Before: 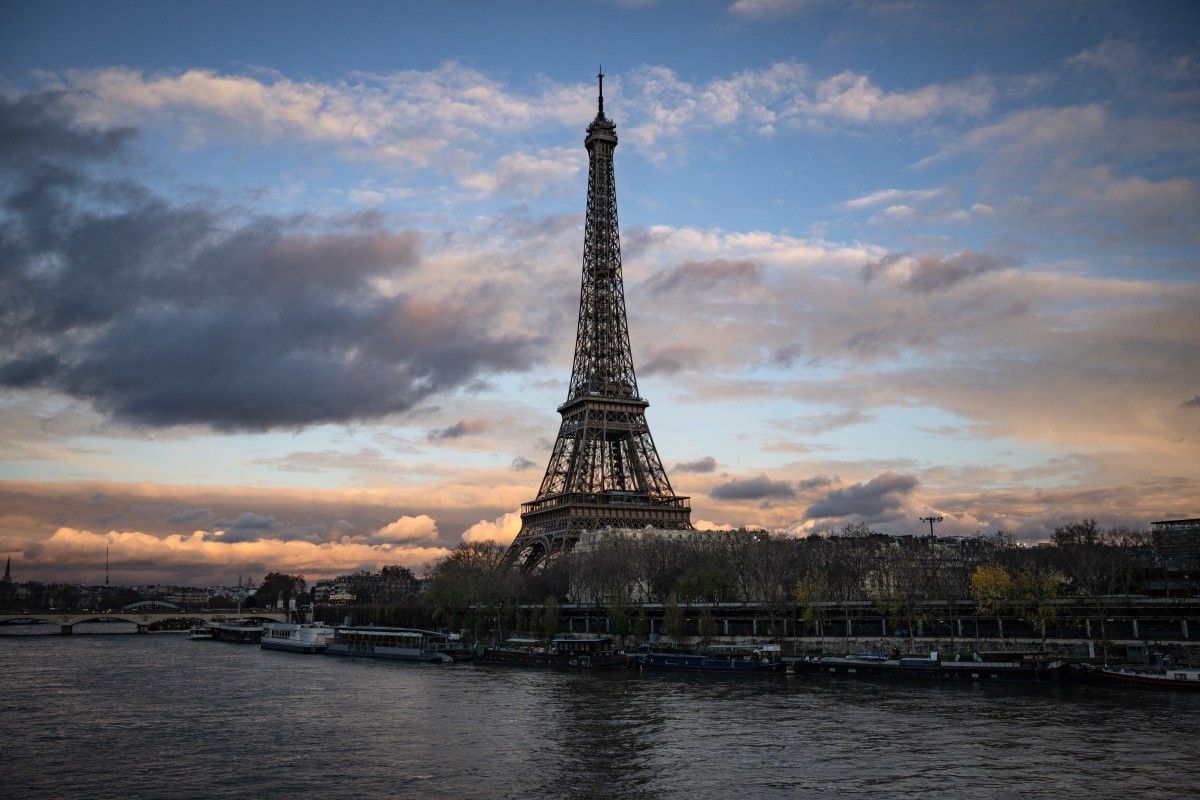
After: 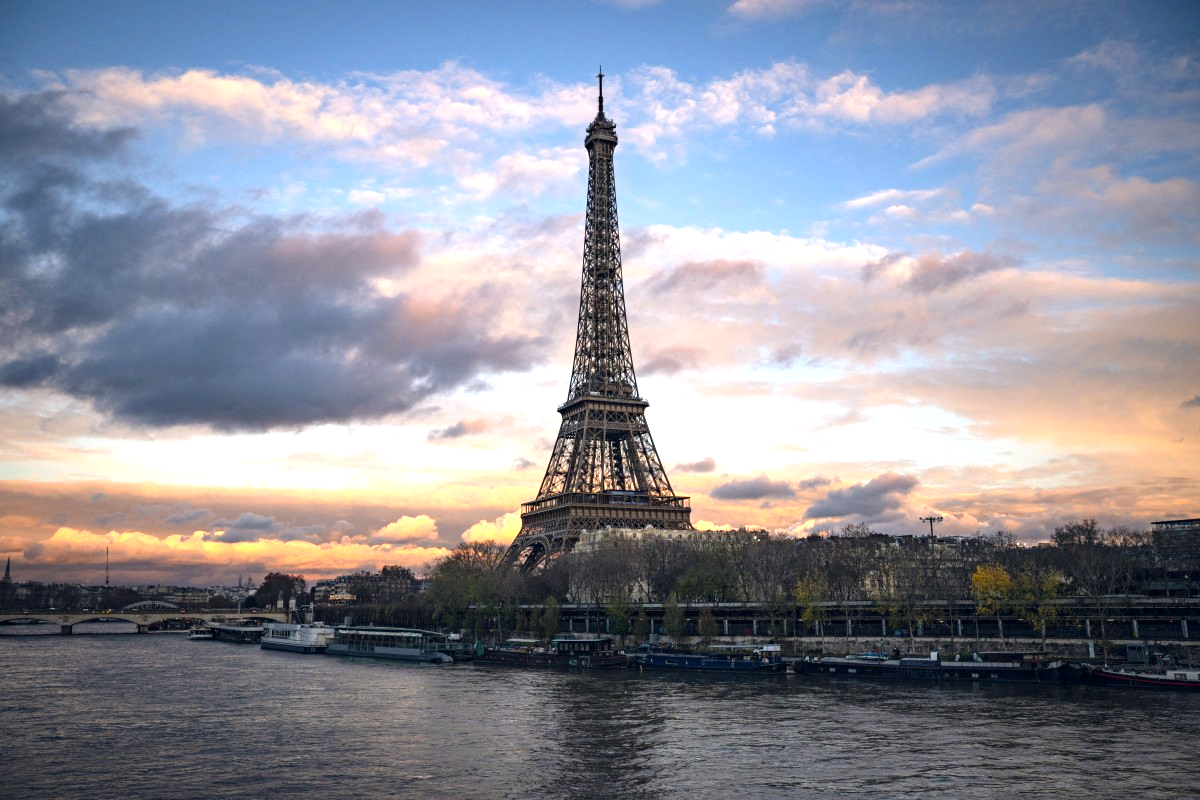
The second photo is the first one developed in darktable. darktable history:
exposure: black level correction 0, exposure 1 EV, compensate exposure bias true, compensate highlight preservation false
color balance rgb: shadows lift › hue 87.51°, highlights gain › chroma 1.62%, highlights gain › hue 55.1°, global offset › chroma 0.06%, global offset › hue 253.66°, linear chroma grading › global chroma 0.5%, perceptual saturation grading › global saturation 16.38%
